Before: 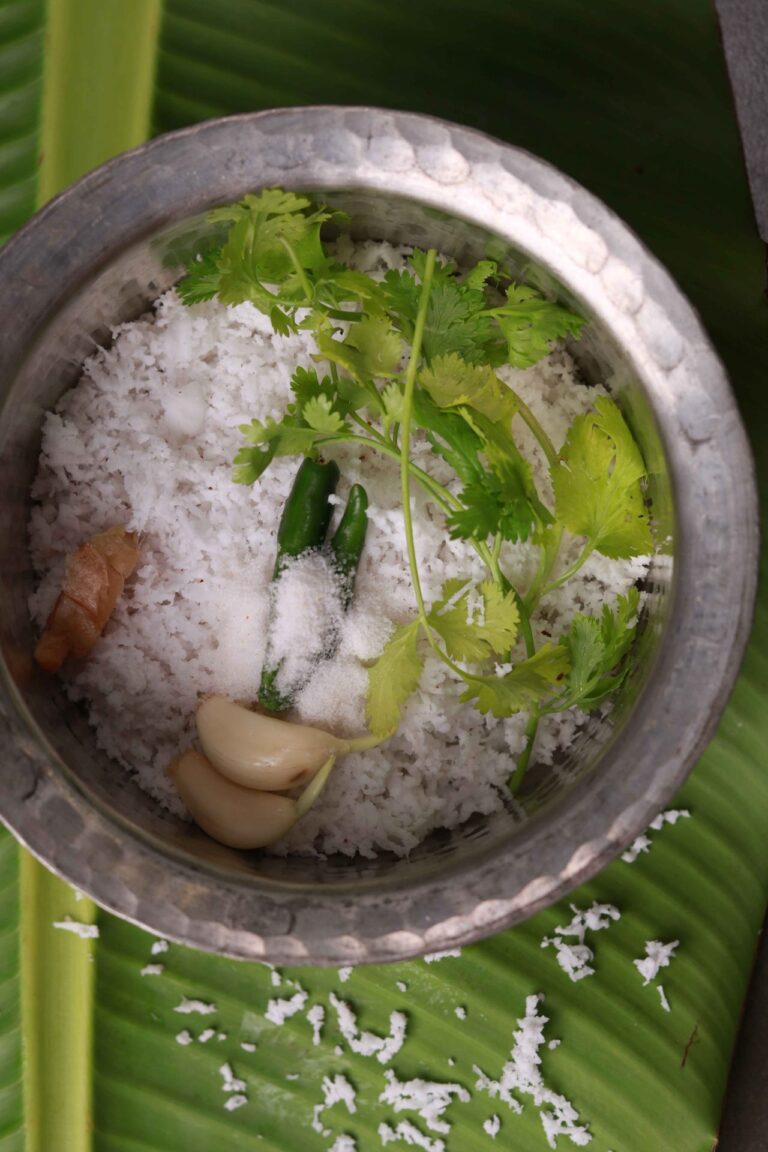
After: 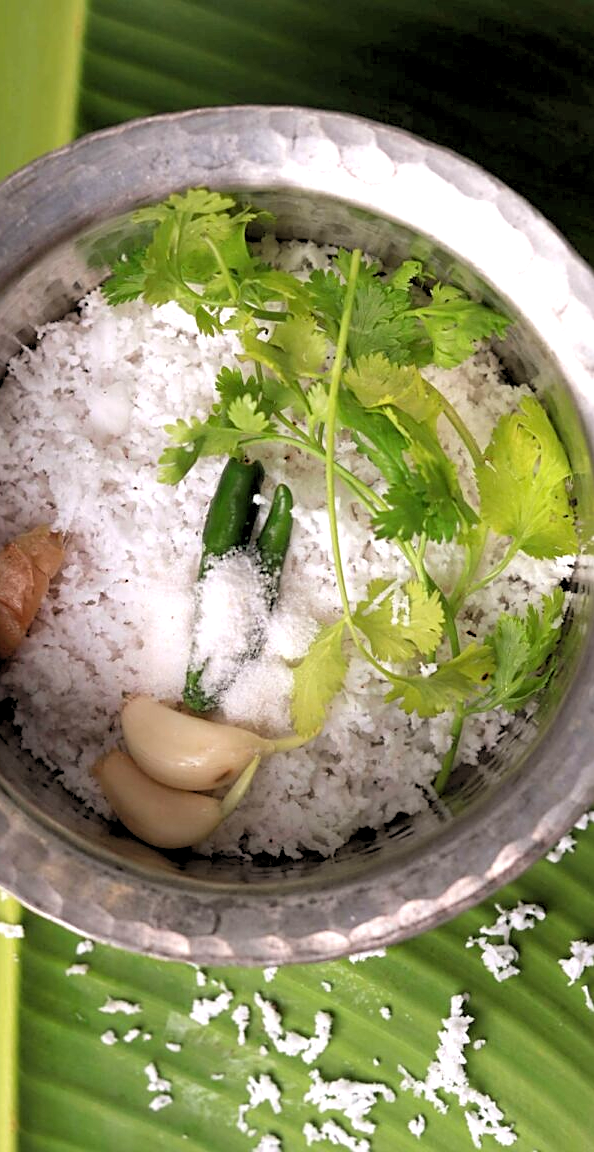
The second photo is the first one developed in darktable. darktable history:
rgb levels: levels [[0.013, 0.434, 0.89], [0, 0.5, 1], [0, 0.5, 1]]
exposure: exposure 0.6 EV, compensate highlight preservation false
sharpen: on, module defaults
crop: left 9.88%, right 12.664%
